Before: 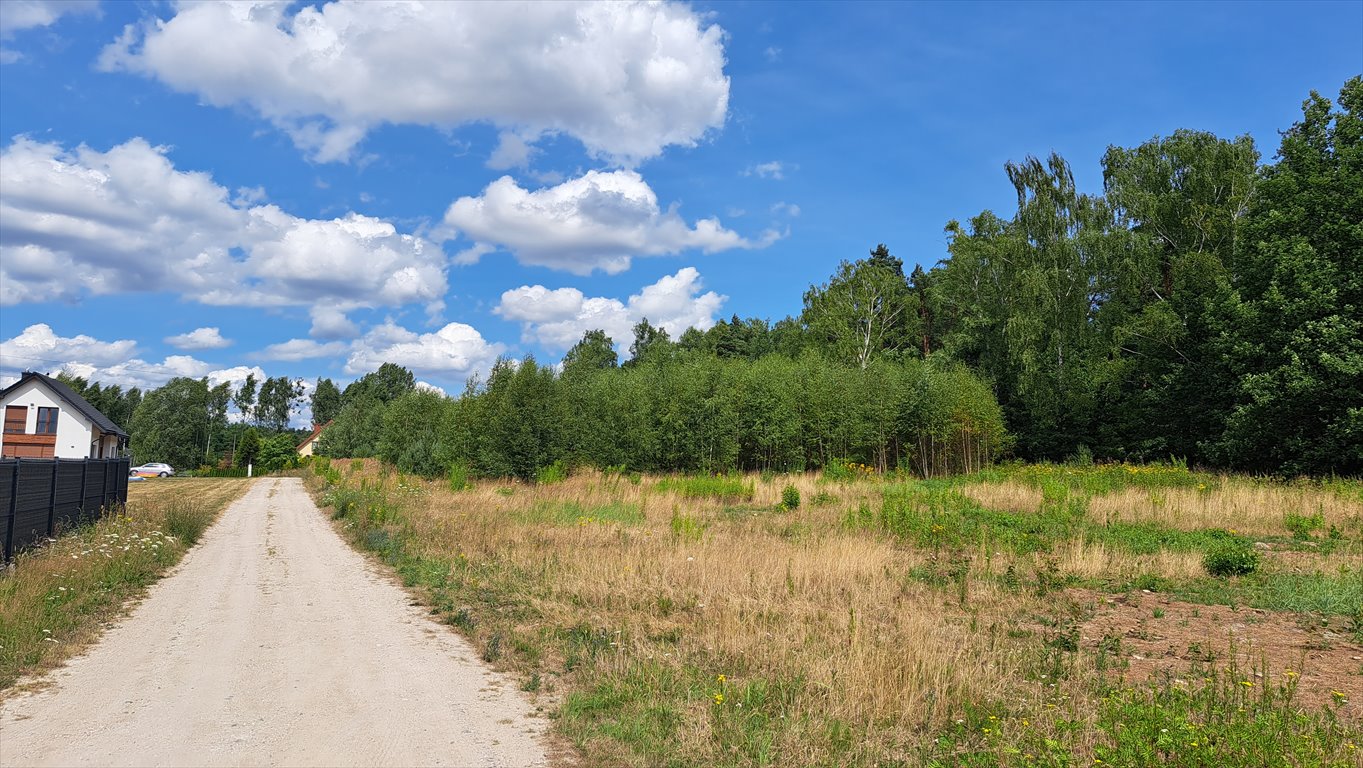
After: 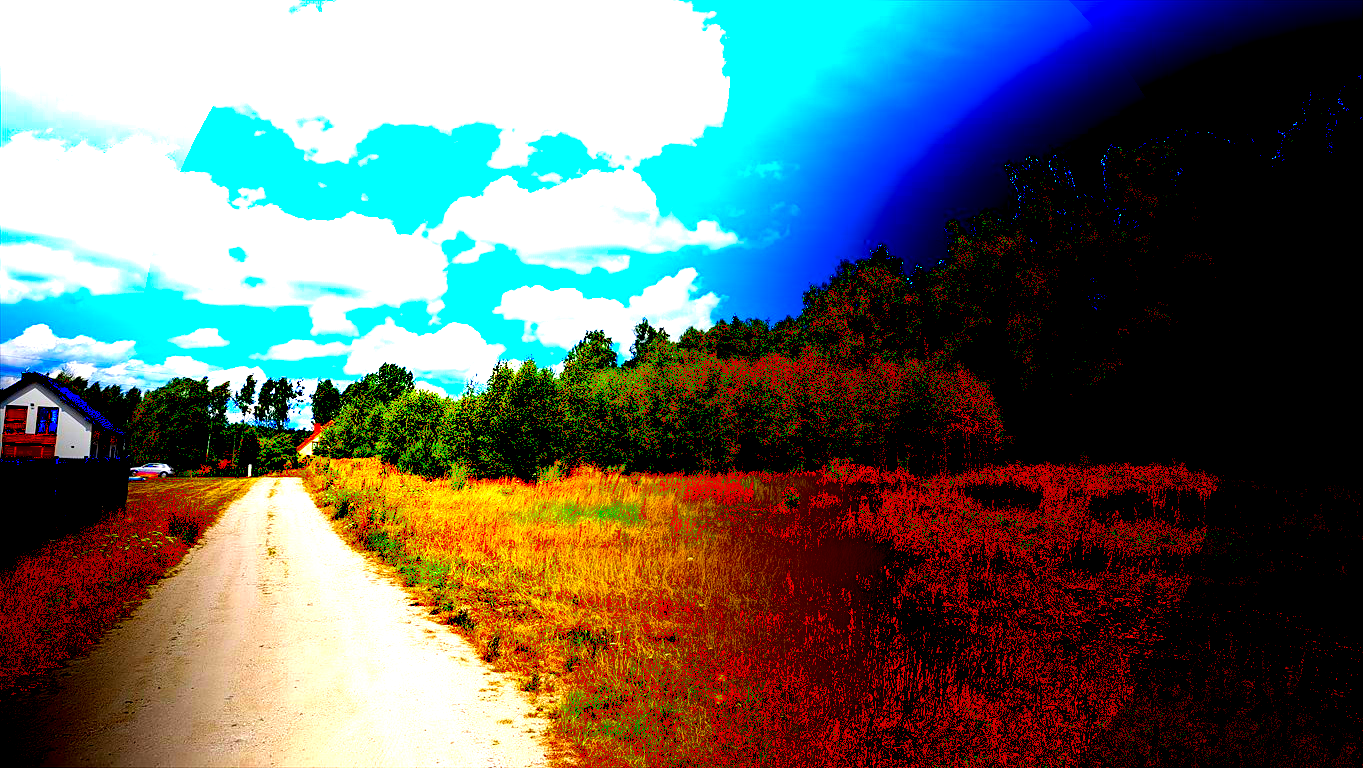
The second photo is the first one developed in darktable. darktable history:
vignetting: fall-off radius 81.64%, brightness -0.564, saturation 0.001, unbound false
local contrast: on, module defaults
exposure: black level correction 0.099, exposure 2.959 EV, compensate highlight preservation false
